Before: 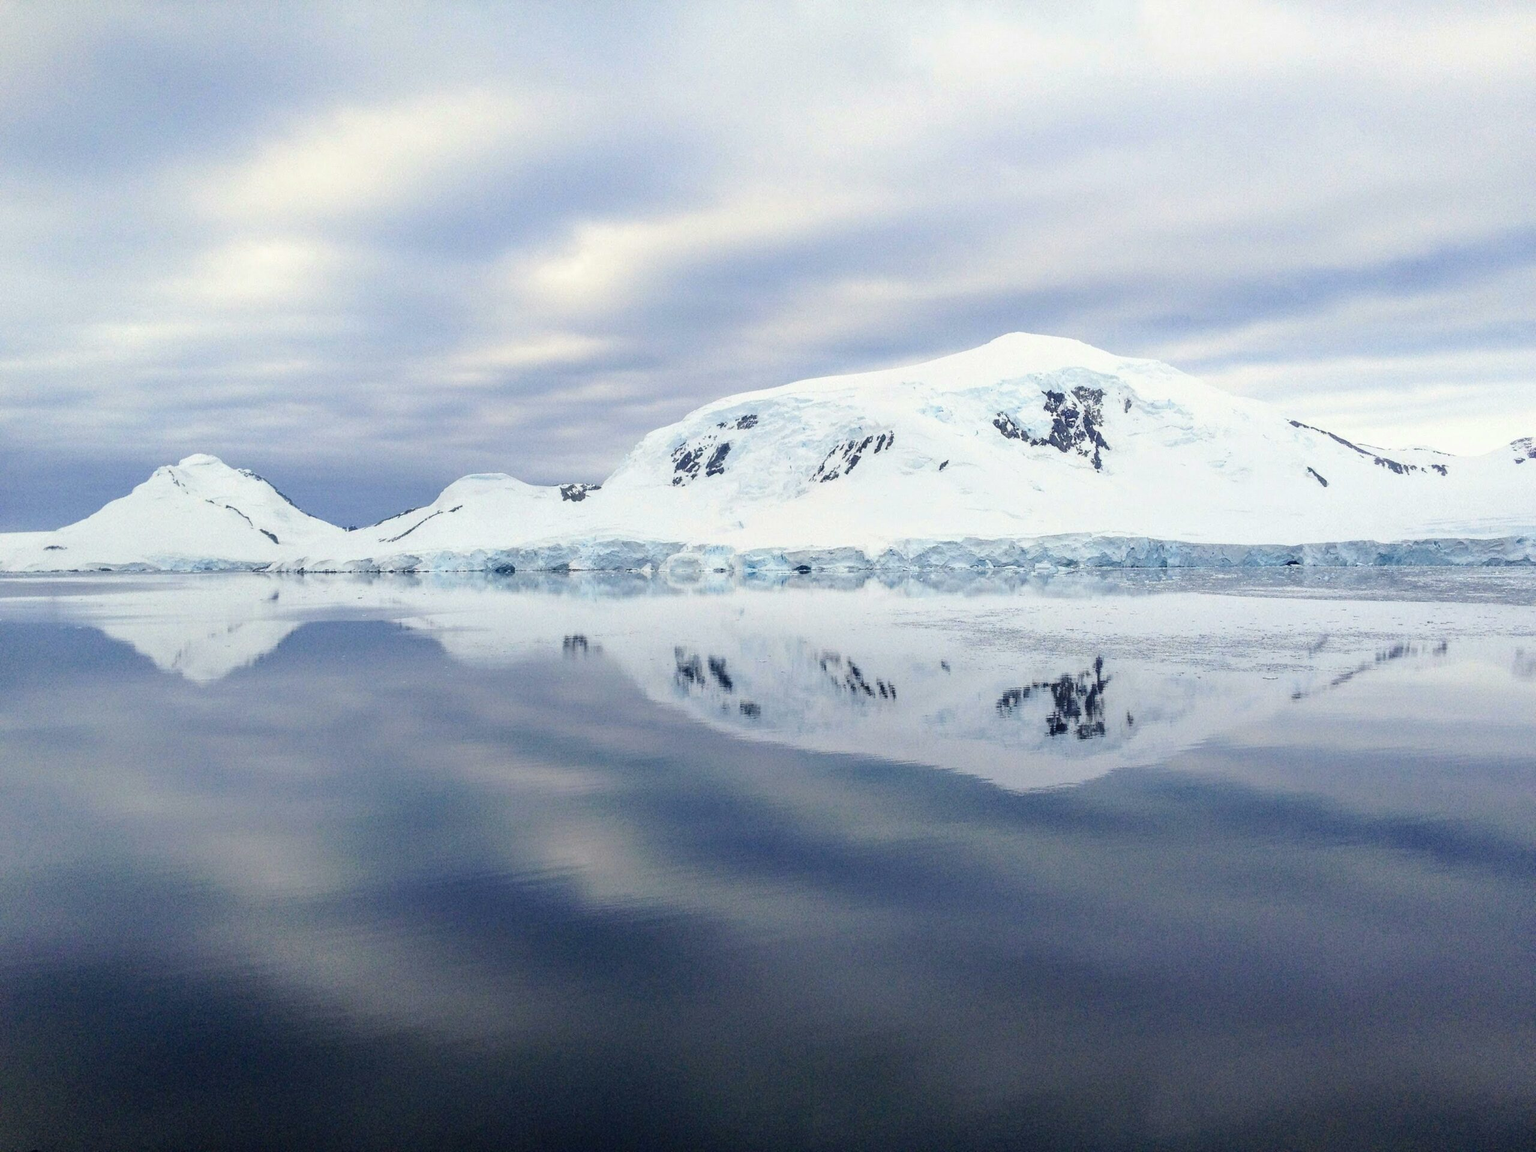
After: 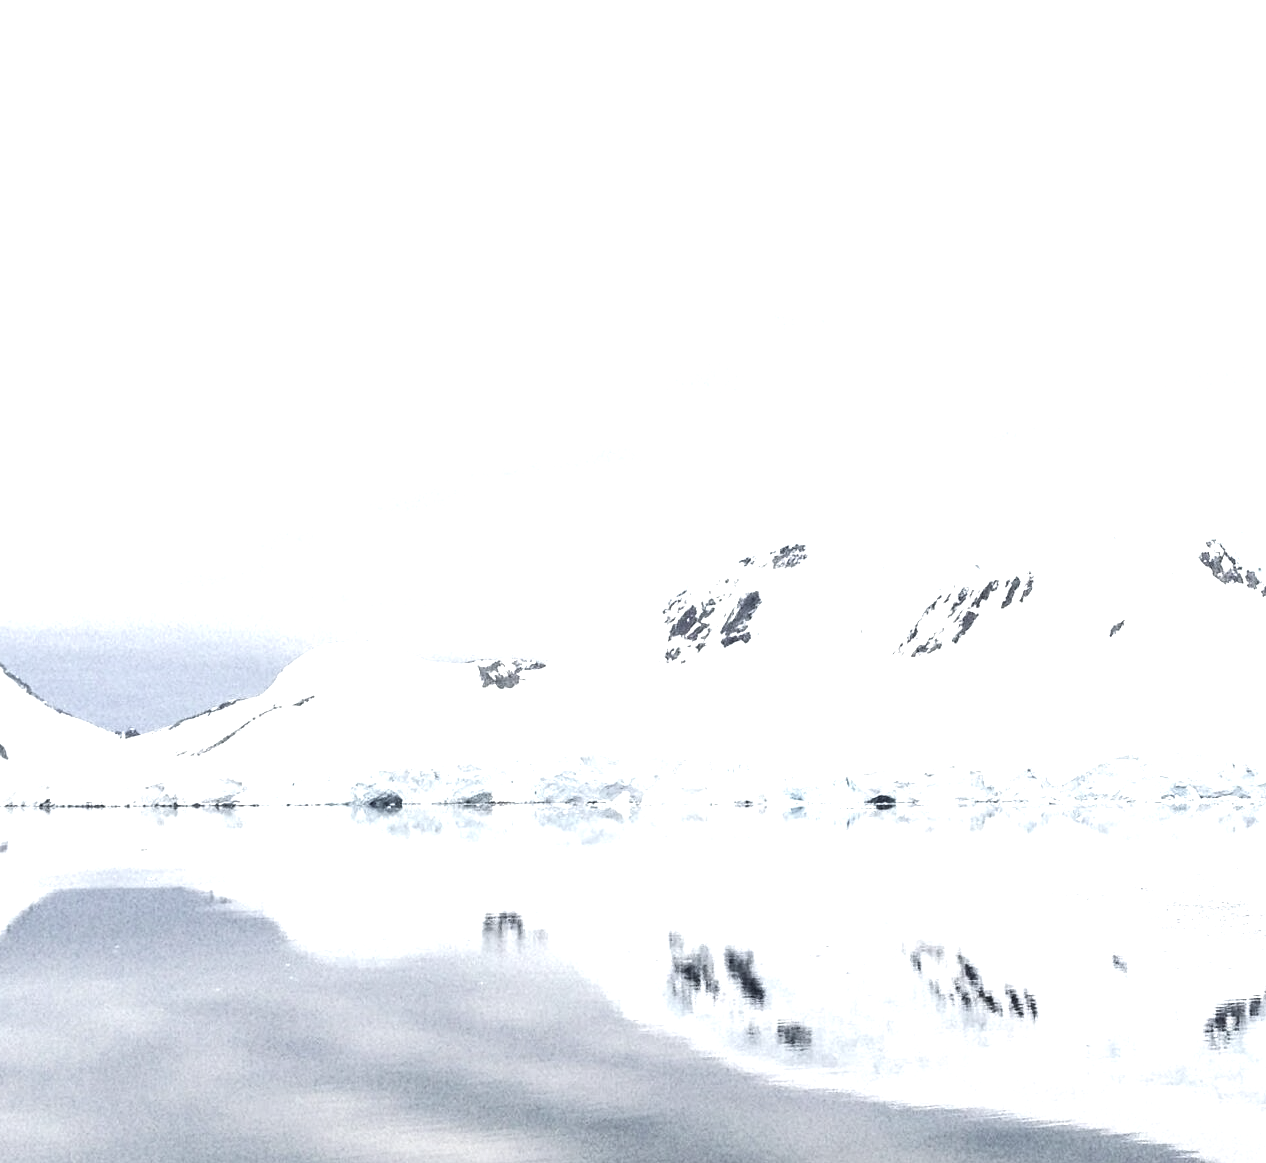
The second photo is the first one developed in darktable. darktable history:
color balance rgb: highlights gain › chroma 0.247%, highlights gain › hue 330.92°, perceptual saturation grading › global saturation 20.155%, perceptual saturation grading › highlights -19.848%, perceptual saturation grading › shadows 29.356%, perceptual brilliance grading › global brilliance 30.554%, perceptual brilliance grading › highlights 12.672%, perceptual brilliance grading › mid-tones 23.164%
crop: left 17.841%, top 7.667%, right 32.687%, bottom 31.708%
color zones: curves: ch1 [(0, 0.153) (0.143, 0.15) (0.286, 0.151) (0.429, 0.152) (0.571, 0.152) (0.714, 0.151) (0.857, 0.151) (1, 0.153)]
